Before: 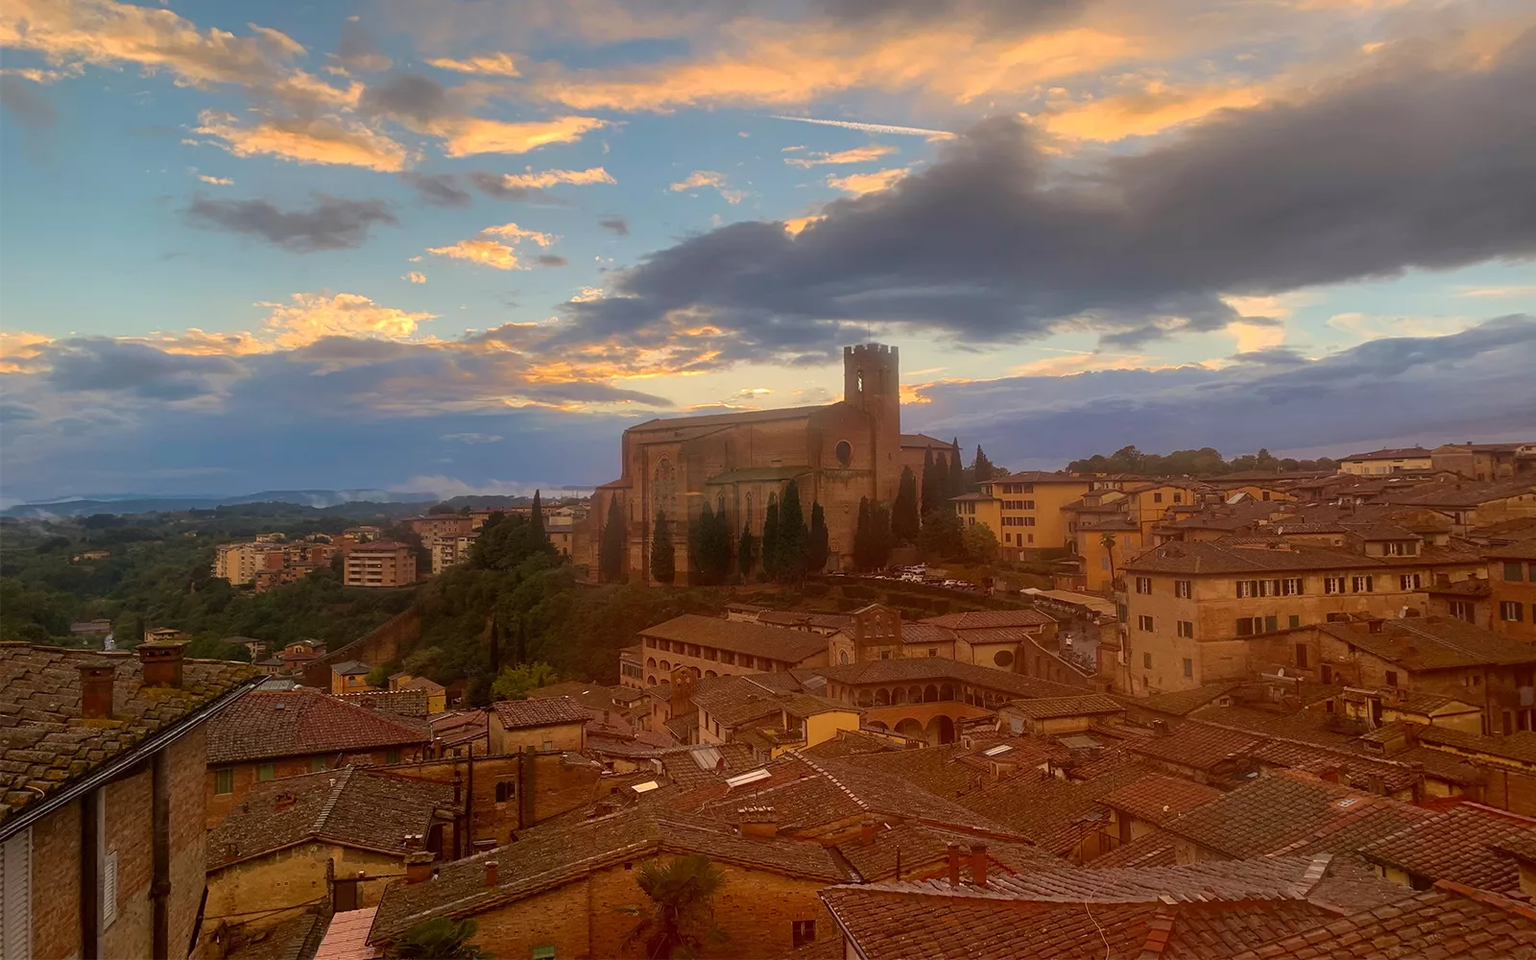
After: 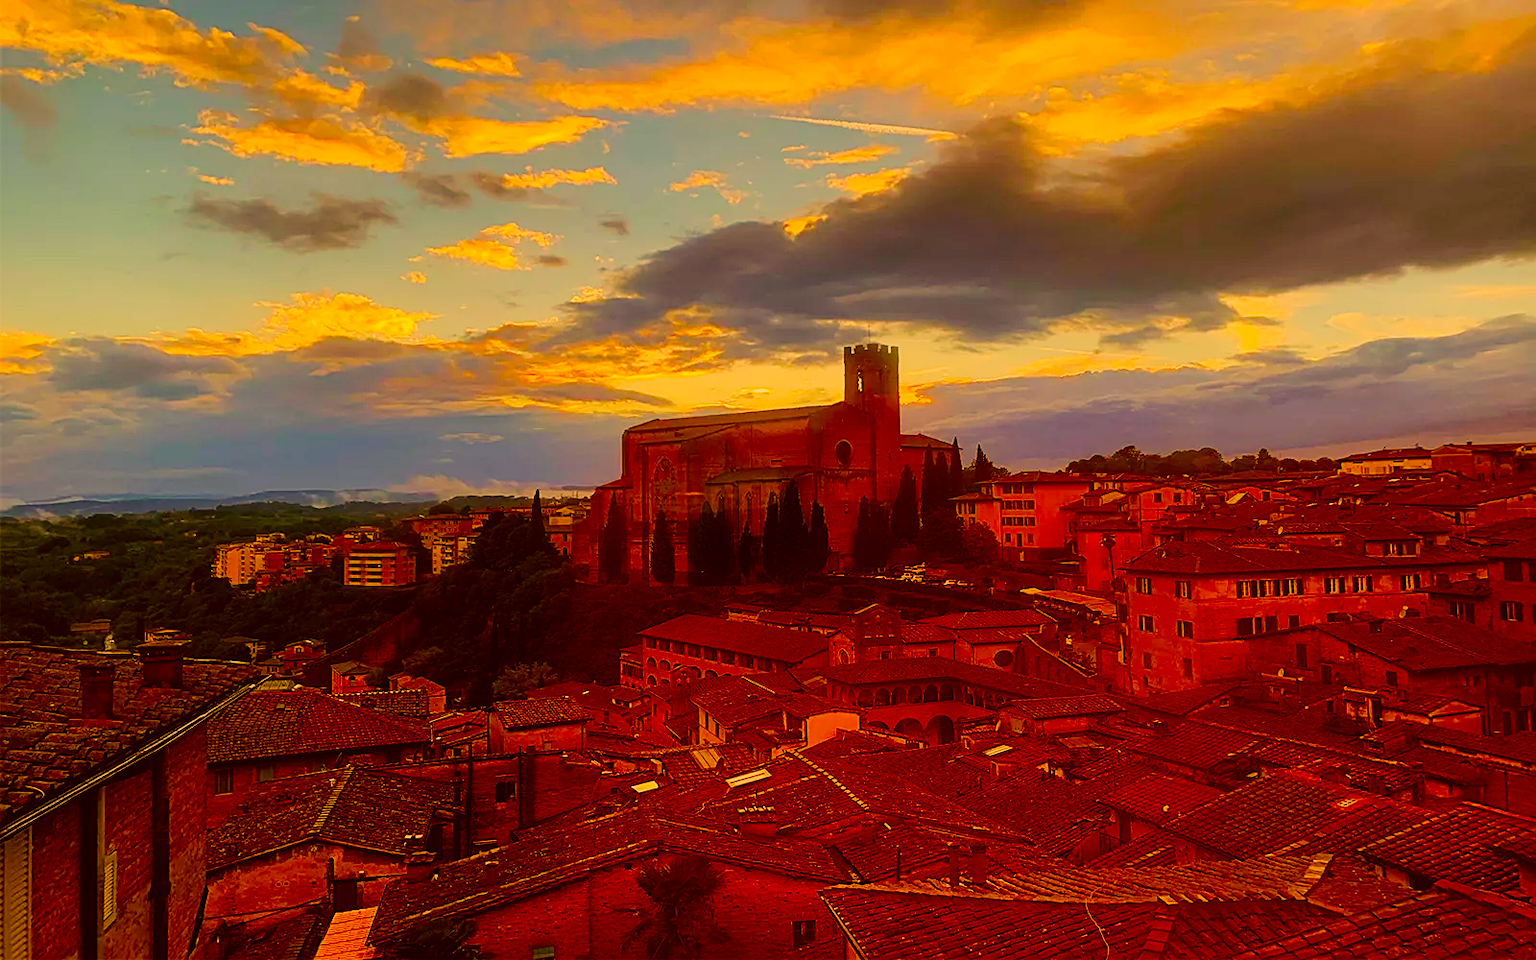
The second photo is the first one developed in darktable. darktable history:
haze removal: adaptive false
sharpen: on, module defaults
color correction: highlights a* 10.44, highlights b* 30.04, shadows a* 2.73, shadows b* 17.51, saturation 1.72
sigmoid: contrast 1.7, skew -0.2, preserve hue 0%, red attenuation 0.1, red rotation 0.035, green attenuation 0.1, green rotation -0.017, blue attenuation 0.15, blue rotation -0.052, base primaries Rec2020
